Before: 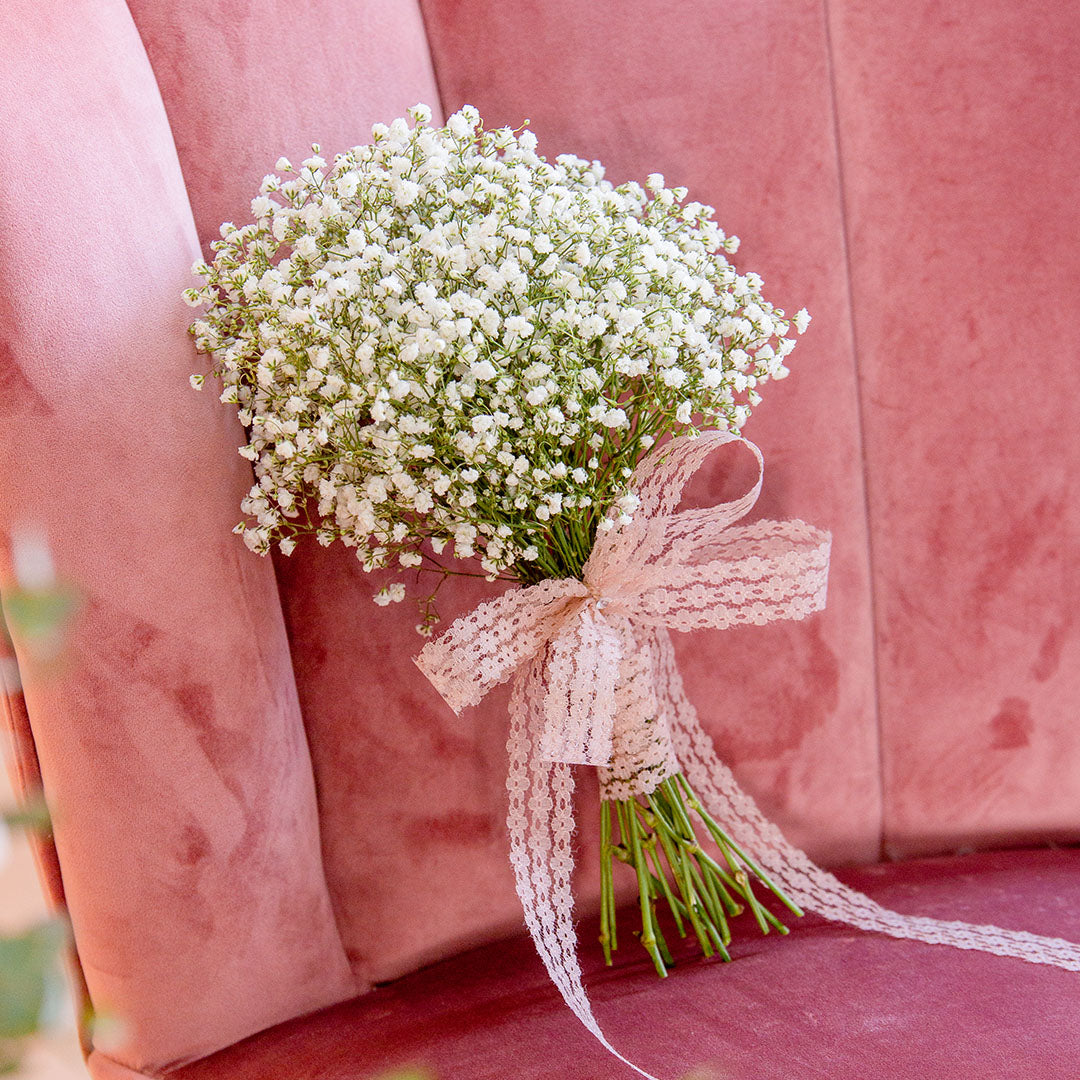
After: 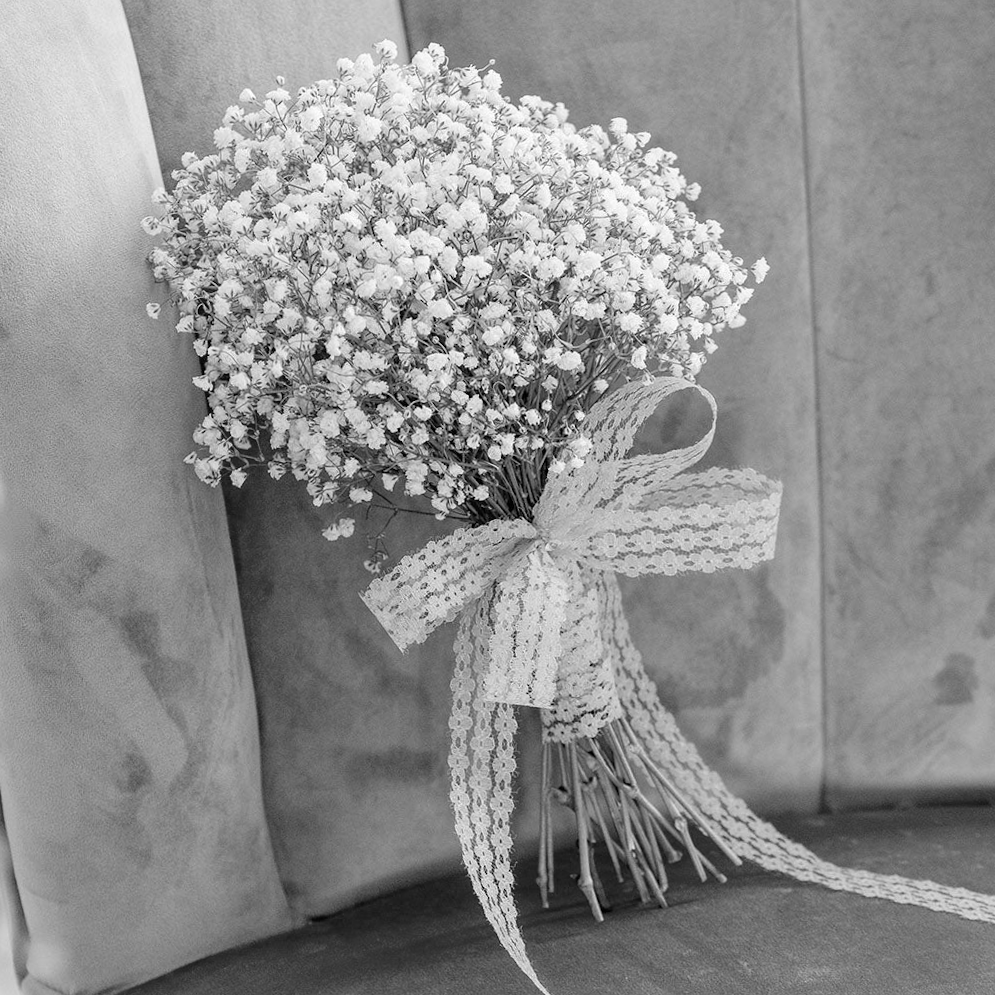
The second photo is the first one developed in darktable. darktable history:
white balance: emerald 1
monochrome: on, module defaults
crop and rotate: angle -1.96°, left 3.097%, top 4.154%, right 1.586%, bottom 0.529%
